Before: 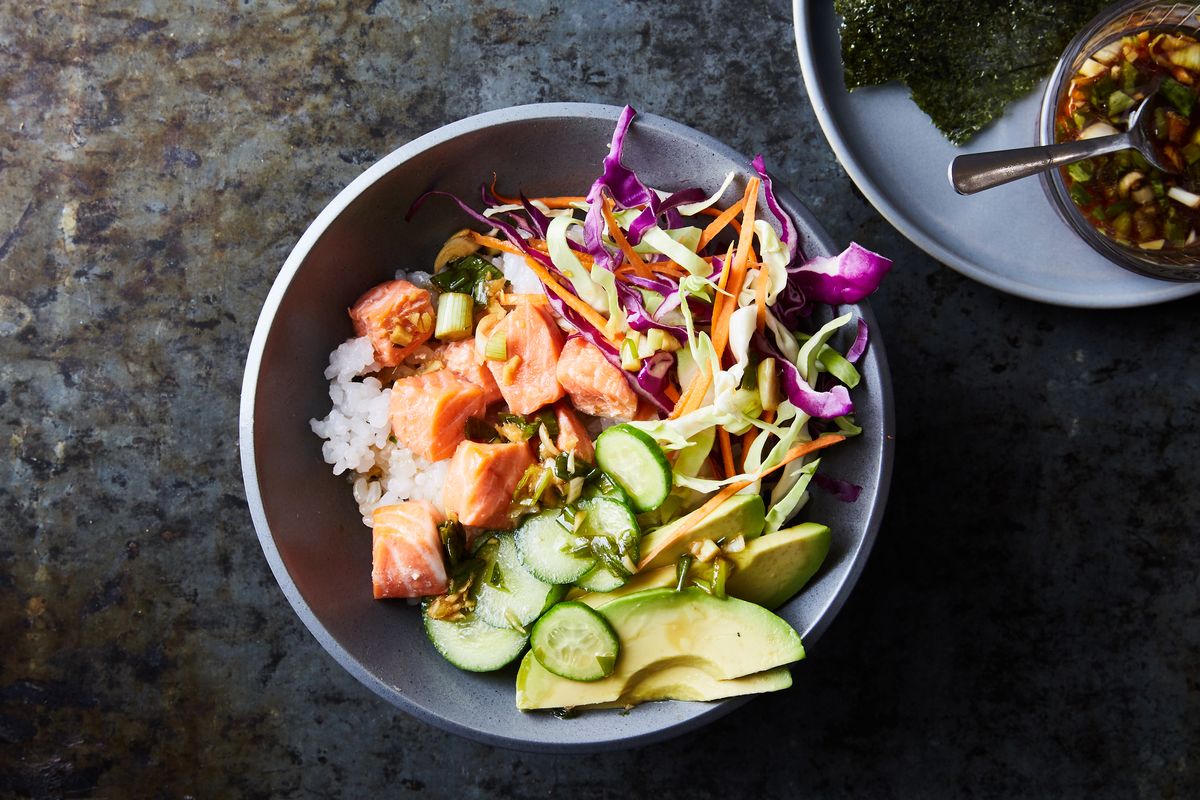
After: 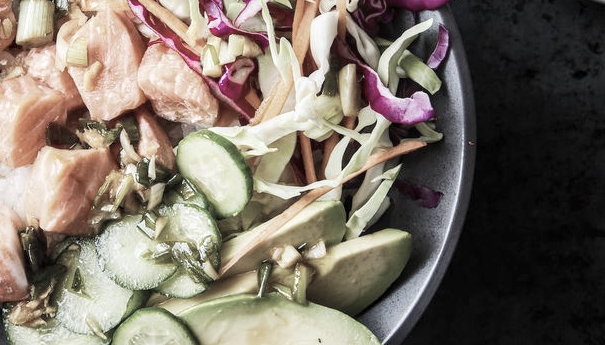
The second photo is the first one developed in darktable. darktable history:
tone equalizer: edges refinement/feathering 500, mask exposure compensation -1.57 EV, preserve details no
crop: left 34.983%, top 36.851%, right 14.599%, bottom 20.017%
contrast brightness saturation: contrast 0.071, brightness 0.079, saturation 0.179
local contrast: on, module defaults
color zones: curves: ch1 [(0, 0.34) (0.143, 0.164) (0.286, 0.152) (0.429, 0.176) (0.571, 0.173) (0.714, 0.188) (0.857, 0.199) (1, 0.34)]
